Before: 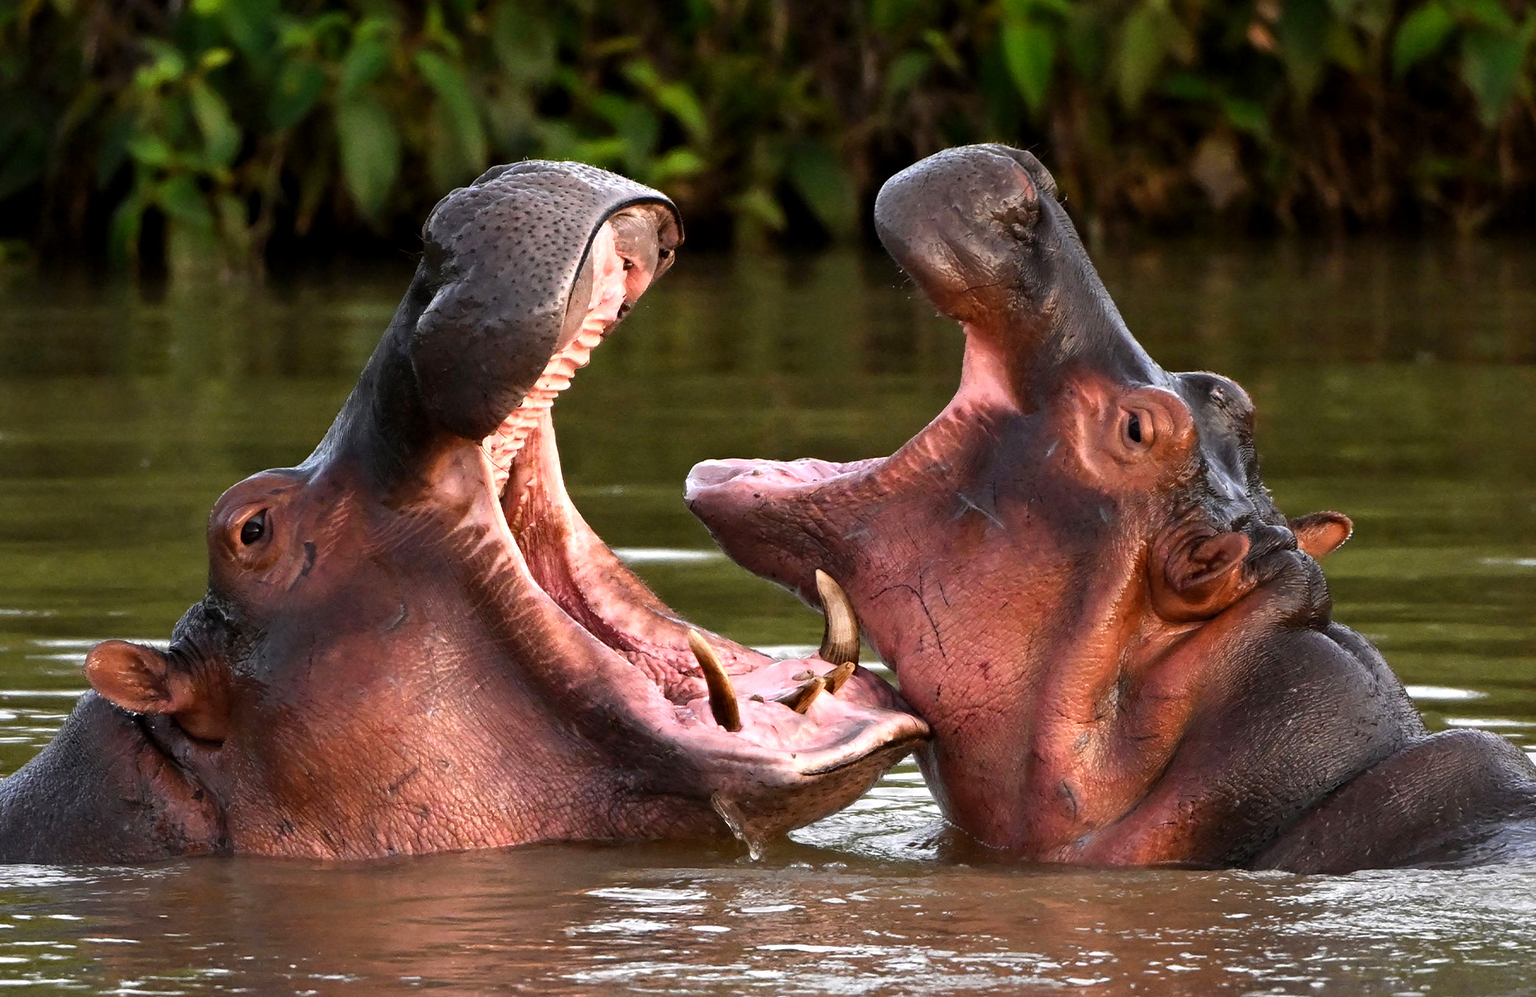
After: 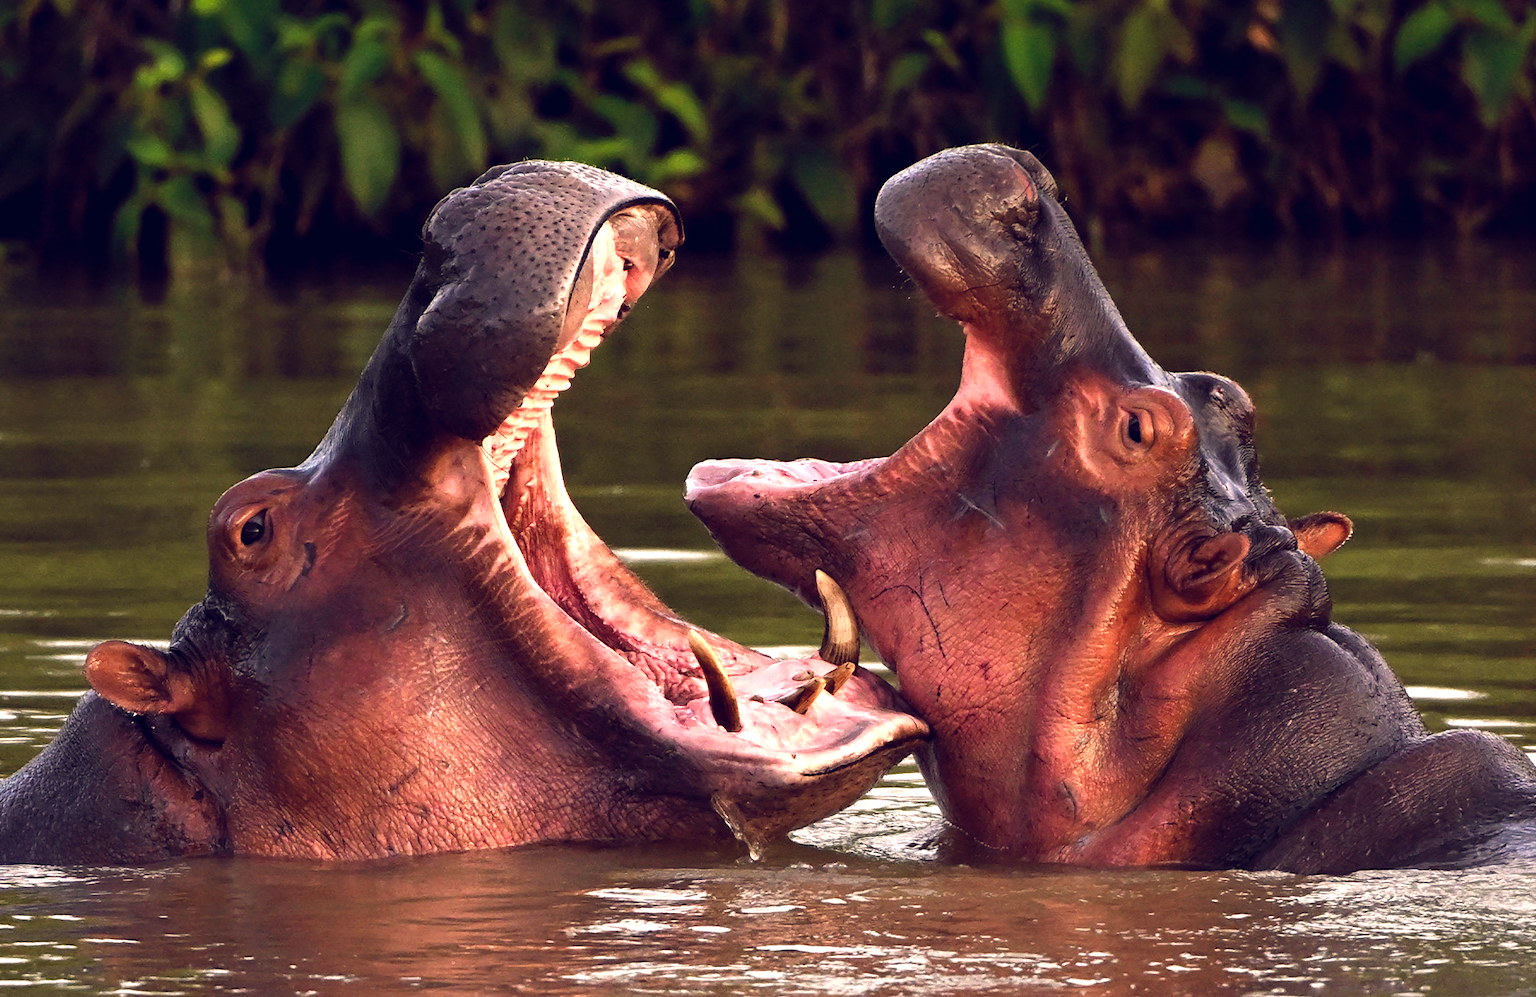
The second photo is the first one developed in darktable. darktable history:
color correction: highlights a* 4.02, highlights b* 4.98, shadows a* -7.55, shadows b* 4.98
color balance: lift [1.001, 0.997, 0.99, 1.01], gamma [1.007, 1, 0.975, 1.025], gain [1, 1.065, 1.052, 0.935], contrast 13.25%
velvia: on, module defaults
